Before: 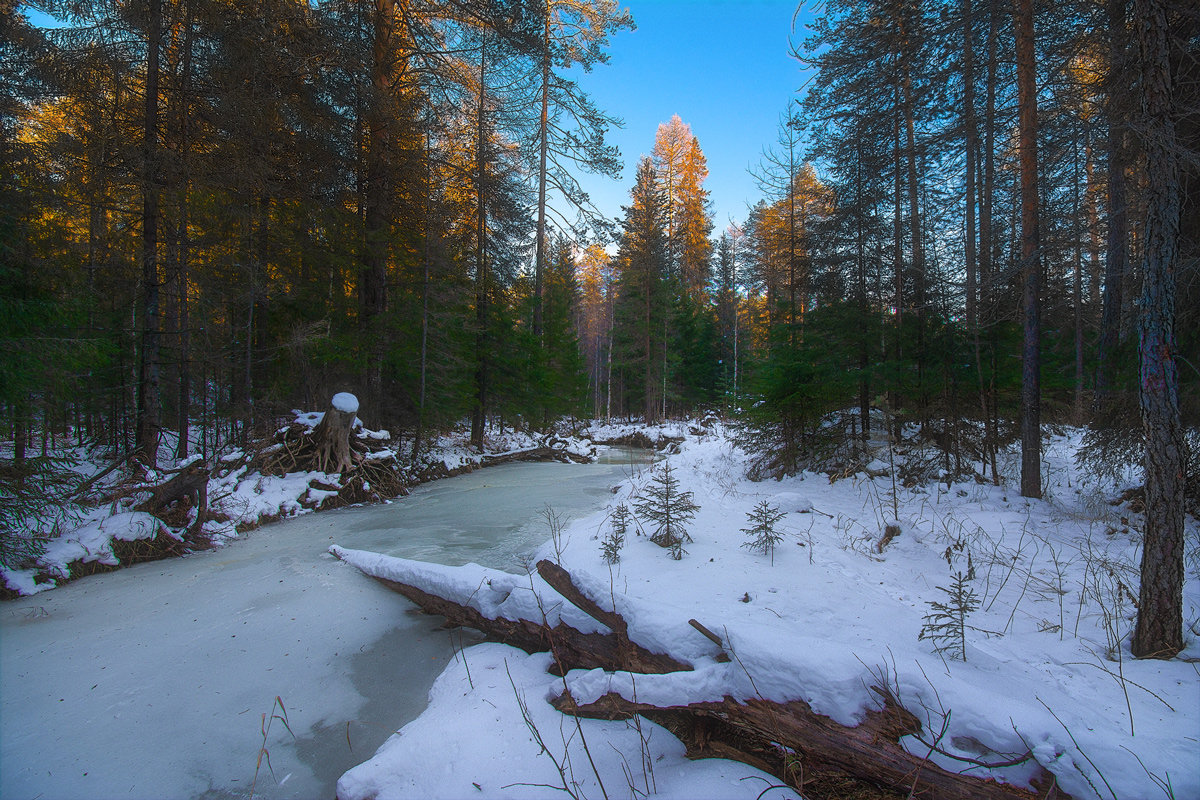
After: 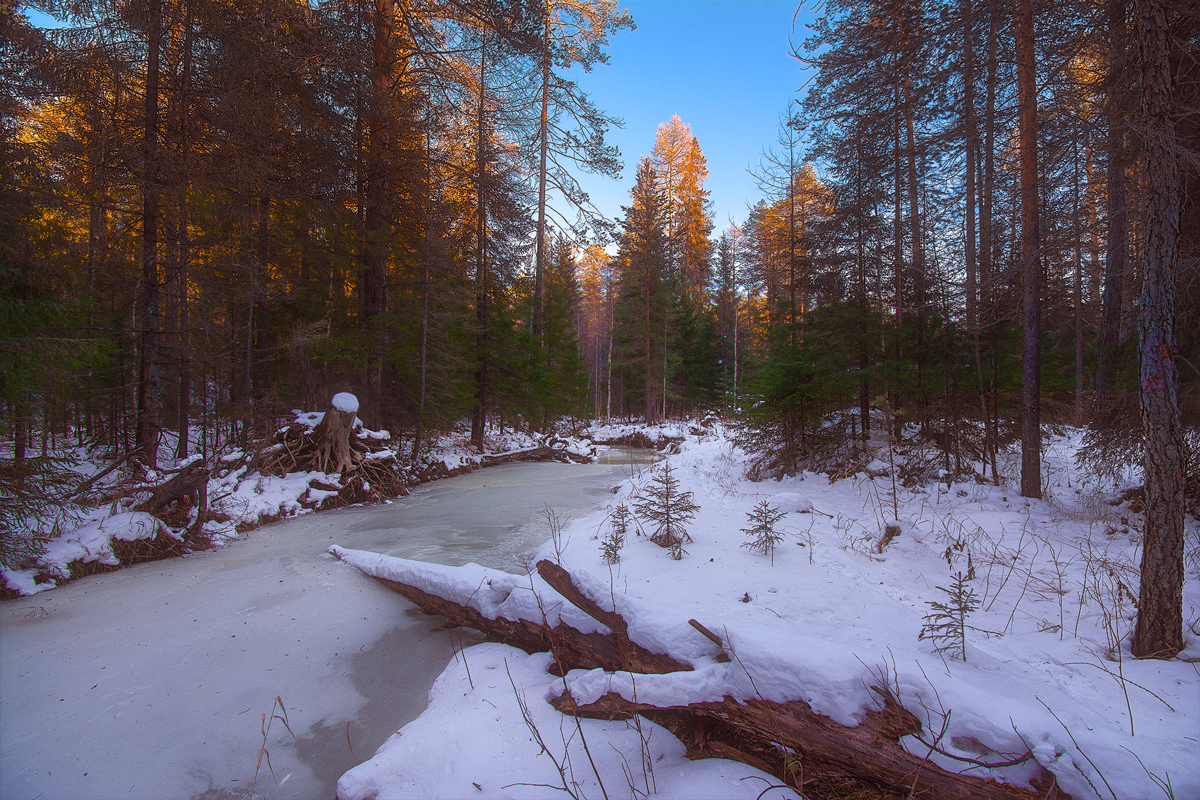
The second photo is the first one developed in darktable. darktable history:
levels: levels [0, 0.498, 0.996]
rgb levels: mode RGB, independent channels, levels [[0, 0.474, 1], [0, 0.5, 1], [0, 0.5, 1]]
